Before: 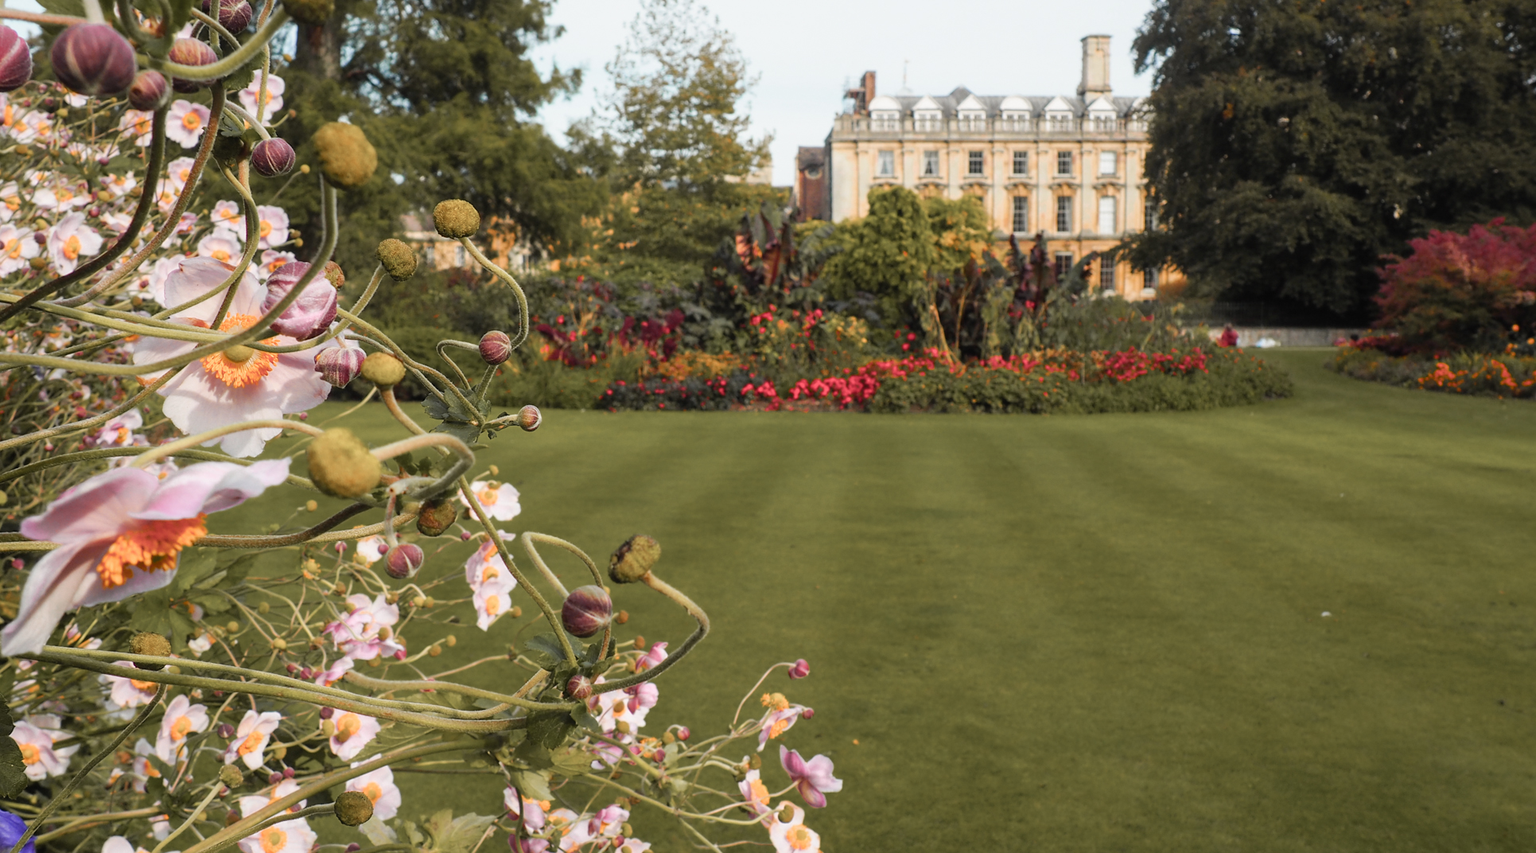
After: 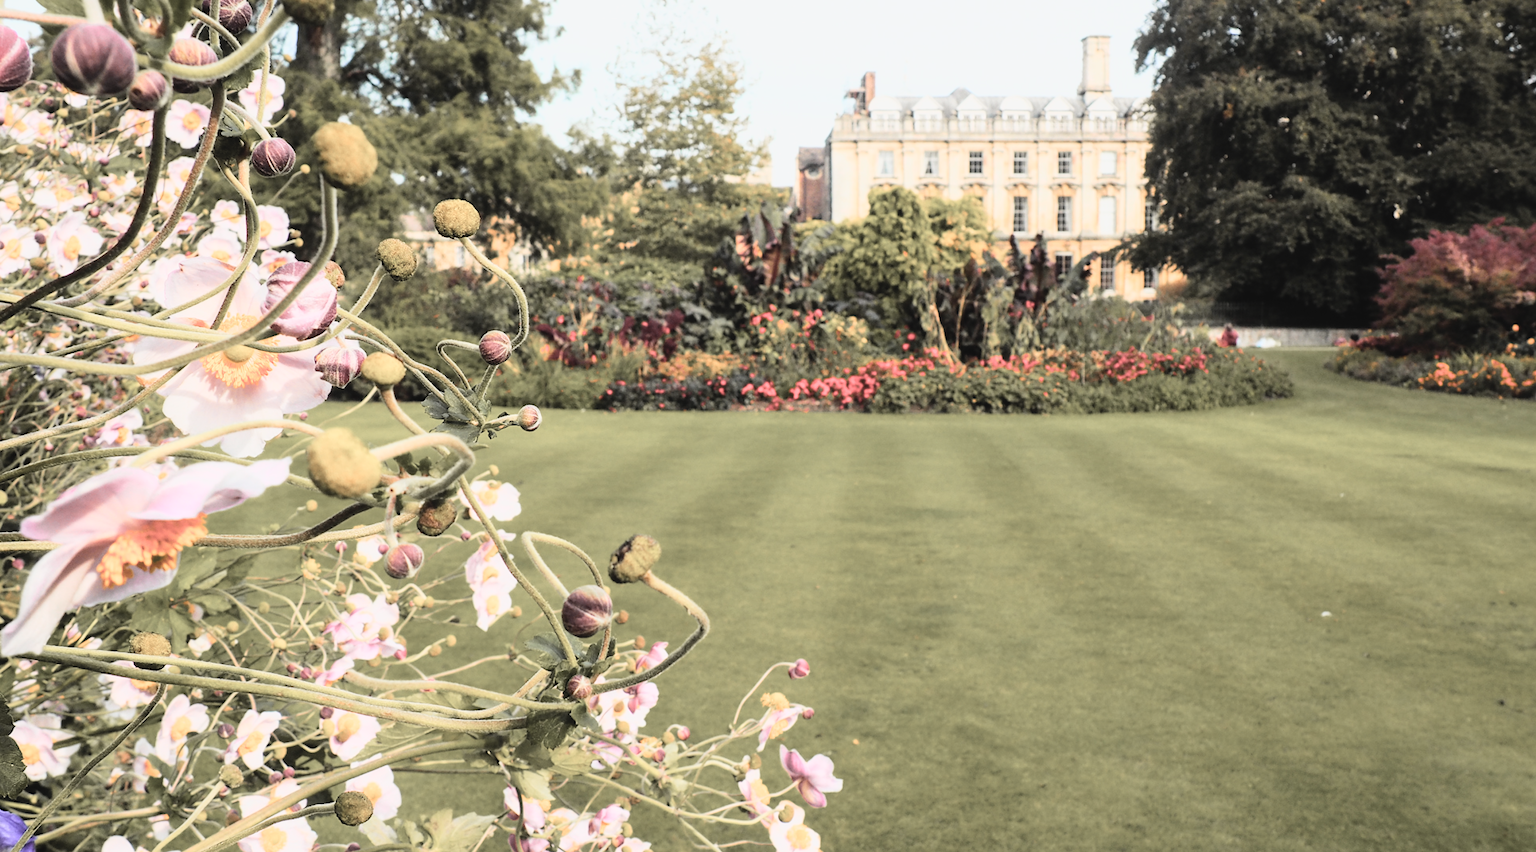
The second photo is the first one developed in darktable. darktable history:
contrast brightness saturation: contrast -0.062, saturation -0.401
base curve: curves: ch0 [(0, 0.003) (0.001, 0.002) (0.006, 0.004) (0.02, 0.022) (0.048, 0.086) (0.094, 0.234) (0.162, 0.431) (0.258, 0.629) (0.385, 0.8) (0.548, 0.918) (0.751, 0.988) (1, 1)]
